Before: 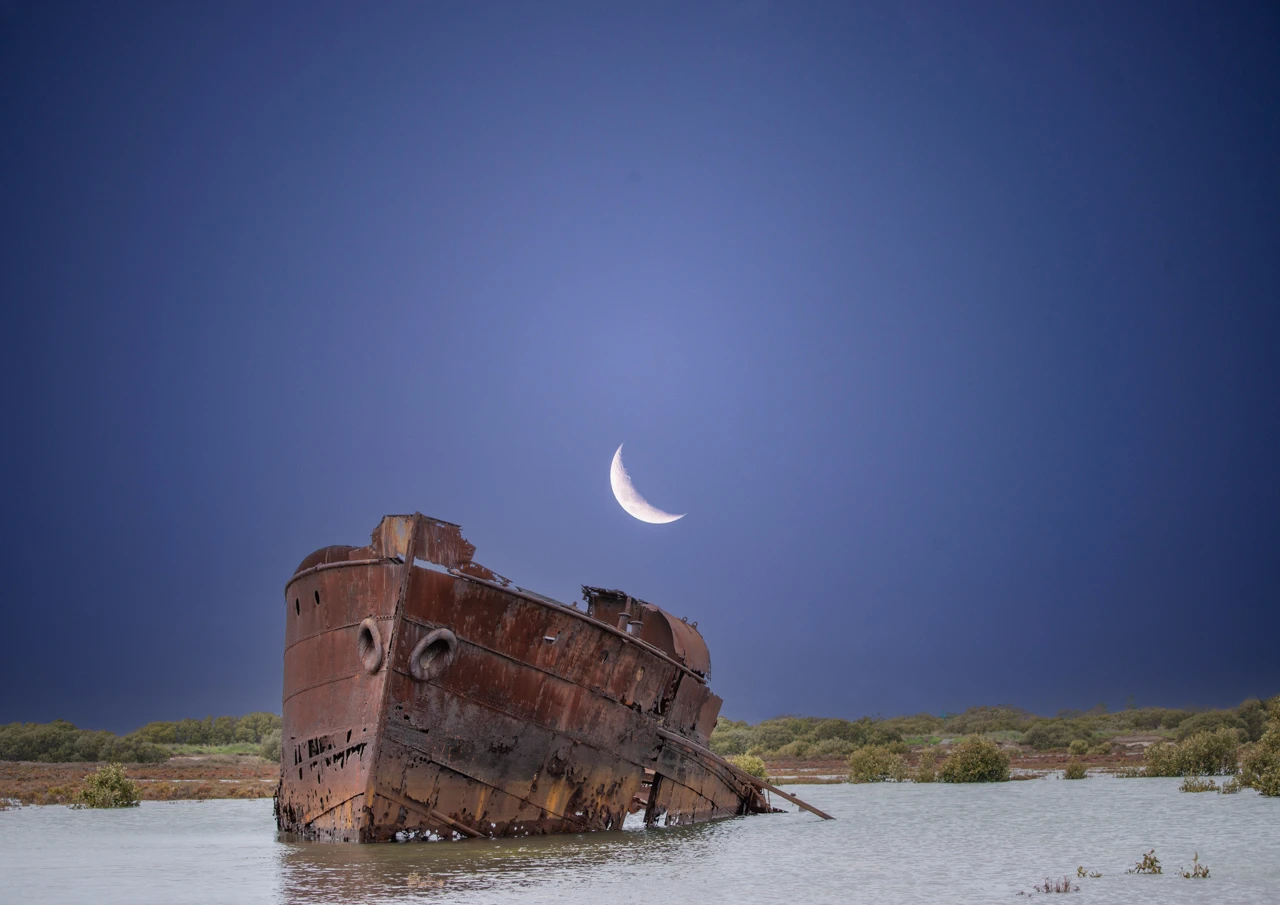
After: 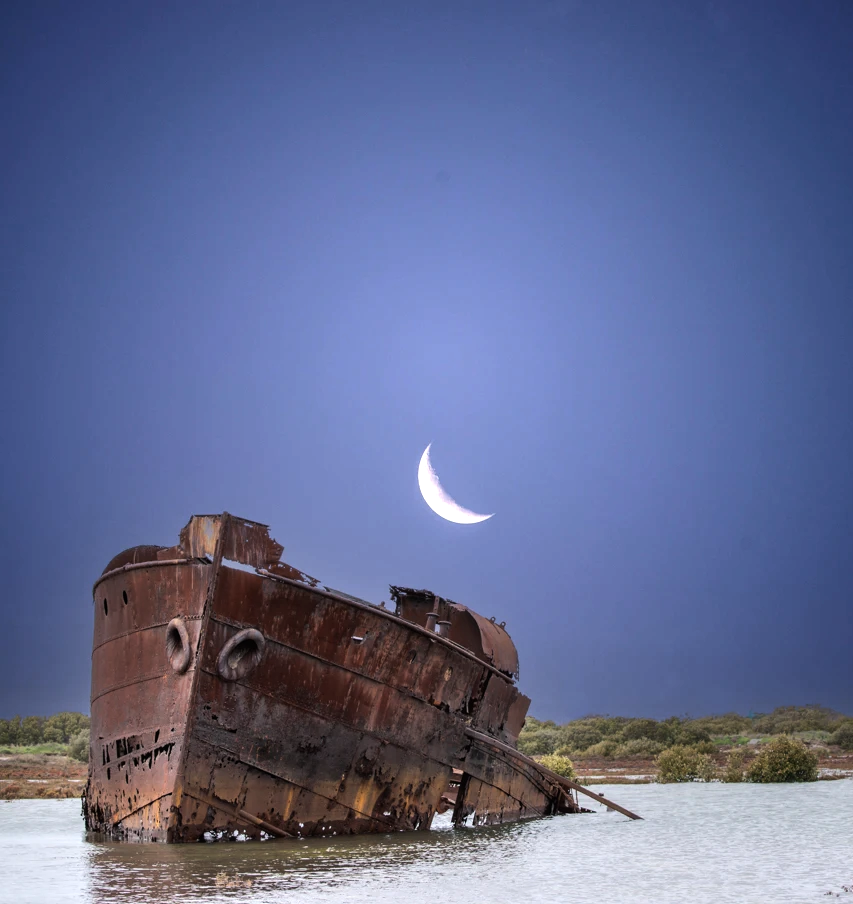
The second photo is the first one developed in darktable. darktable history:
crop and rotate: left 15.057%, right 18.297%
tone equalizer: -8 EV -0.746 EV, -7 EV -0.665 EV, -6 EV -0.586 EV, -5 EV -0.384 EV, -3 EV 0.398 EV, -2 EV 0.6 EV, -1 EV 0.685 EV, +0 EV 0.728 EV, edges refinement/feathering 500, mask exposure compensation -1.57 EV, preserve details no
